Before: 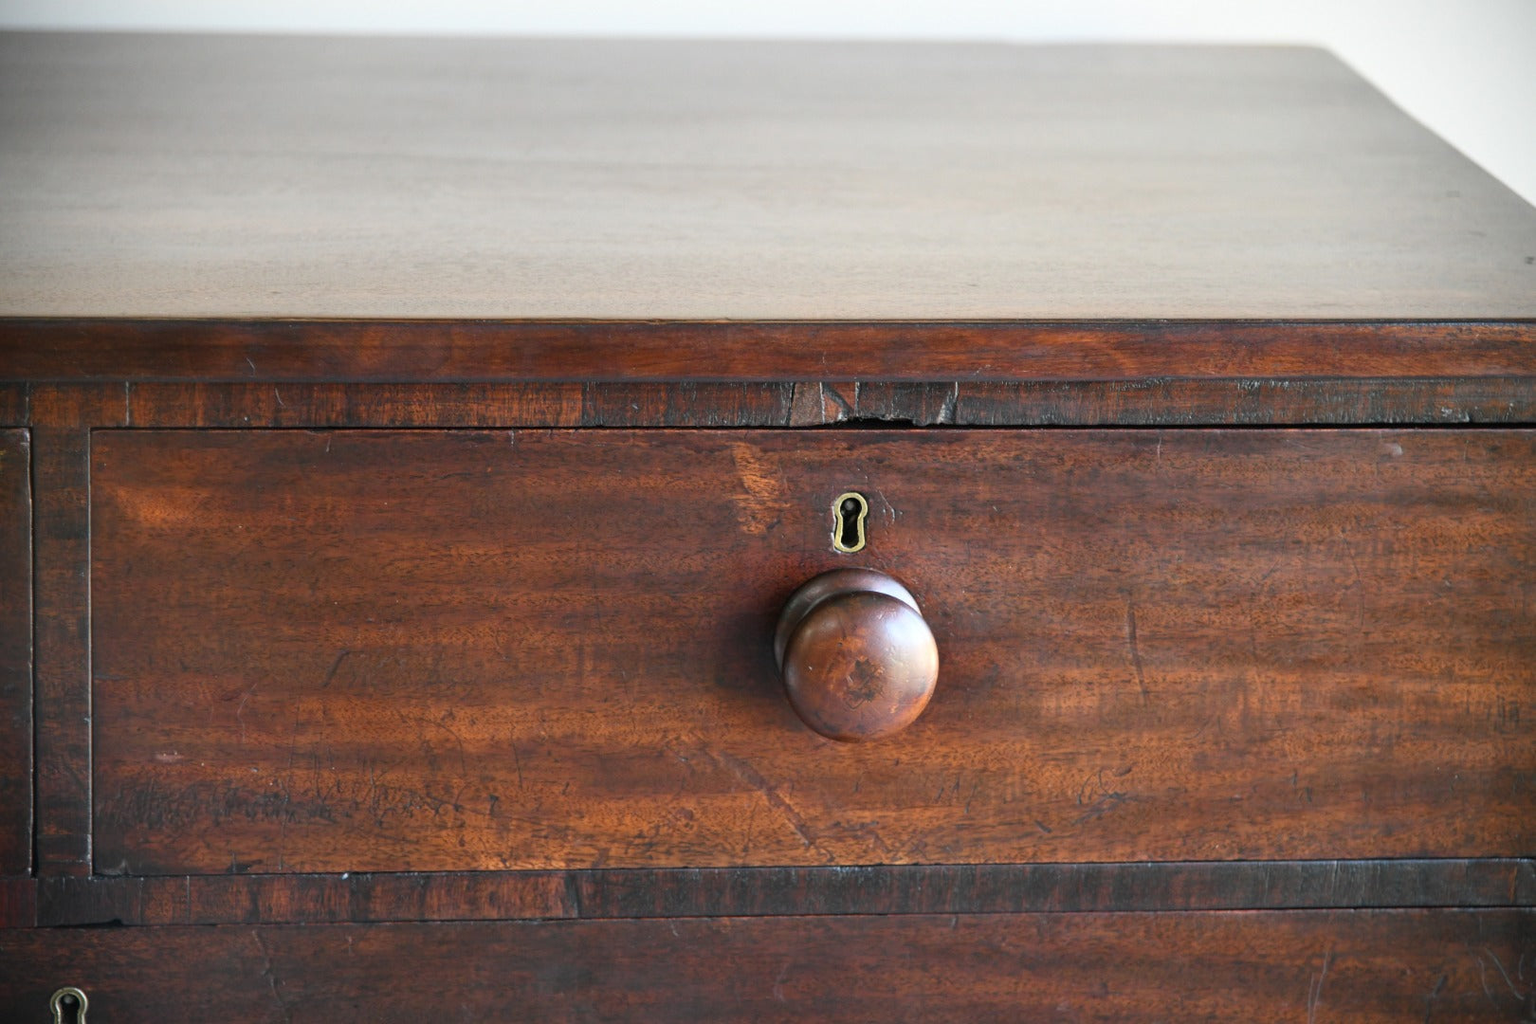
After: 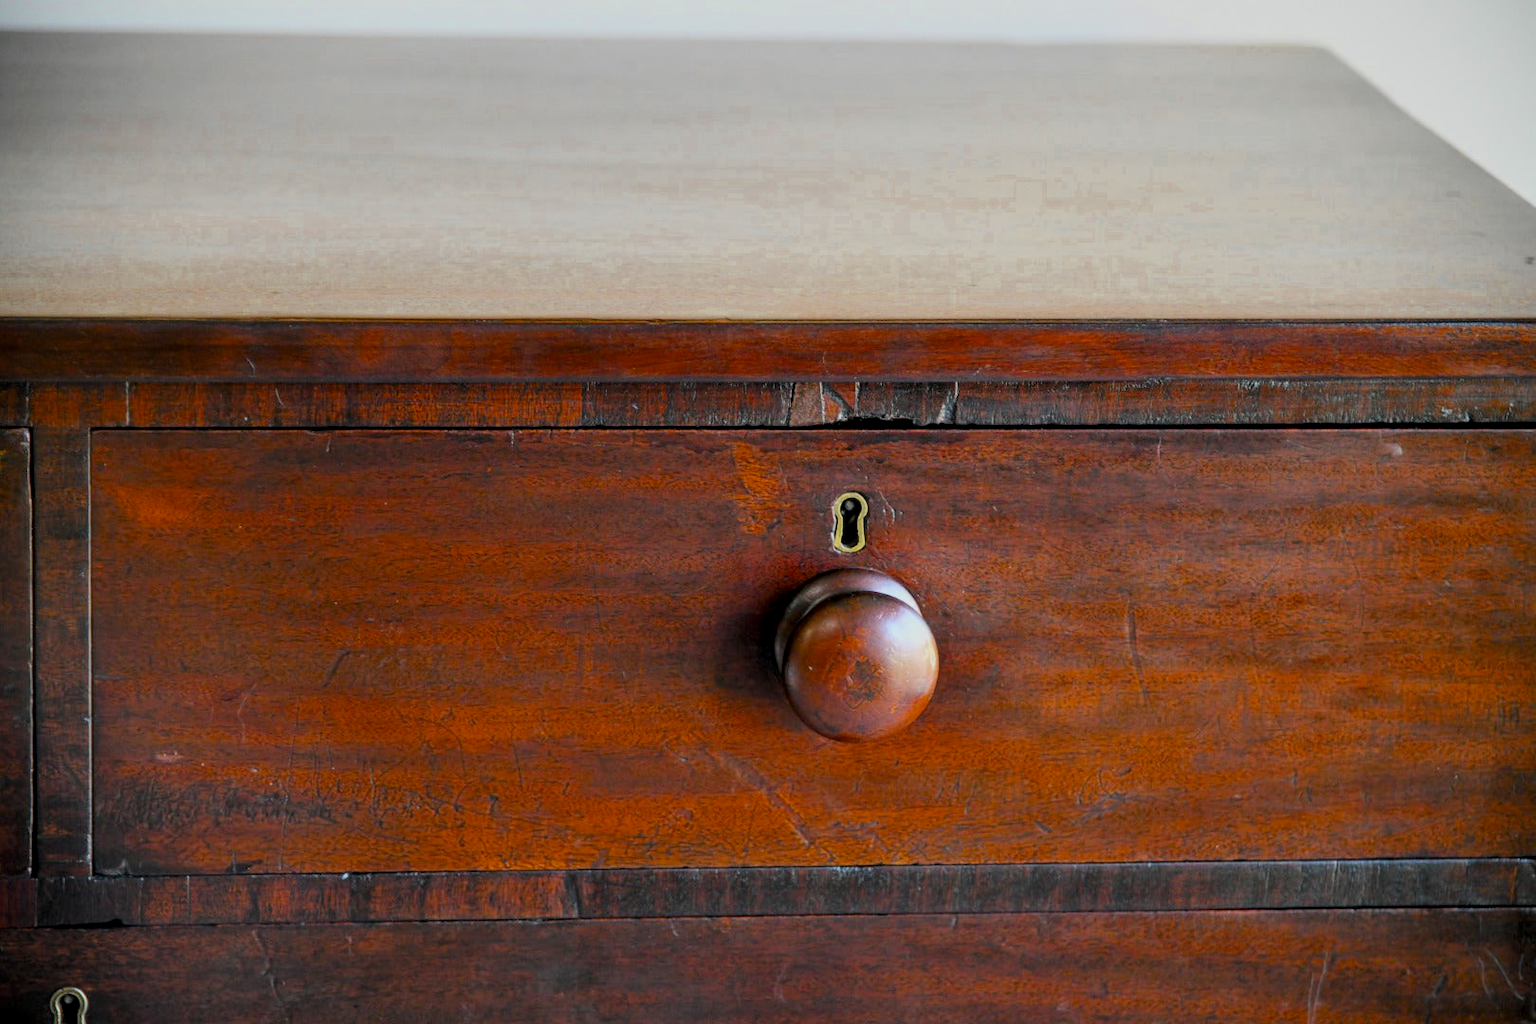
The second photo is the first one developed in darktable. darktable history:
filmic rgb: black relative exposure -7.65 EV, white relative exposure 4.56 EV, hardness 3.61, color science v6 (2022)
tone equalizer: on, module defaults
local contrast: detail 130%
color balance rgb: linear chroma grading › global chroma 15%, perceptual saturation grading › global saturation 30%
color zones: curves: ch0 [(0.11, 0.396) (0.195, 0.36) (0.25, 0.5) (0.303, 0.412) (0.357, 0.544) (0.75, 0.5) (0.967, 0.328)]; ch1 [(0, 0.468) (0.112, 0.512) (0.202, 0.6) (0.25, 0.5) (0.307, 0.352) (0.357, 0.544) (0.75, 0.5) (0.963, 0.524)]
